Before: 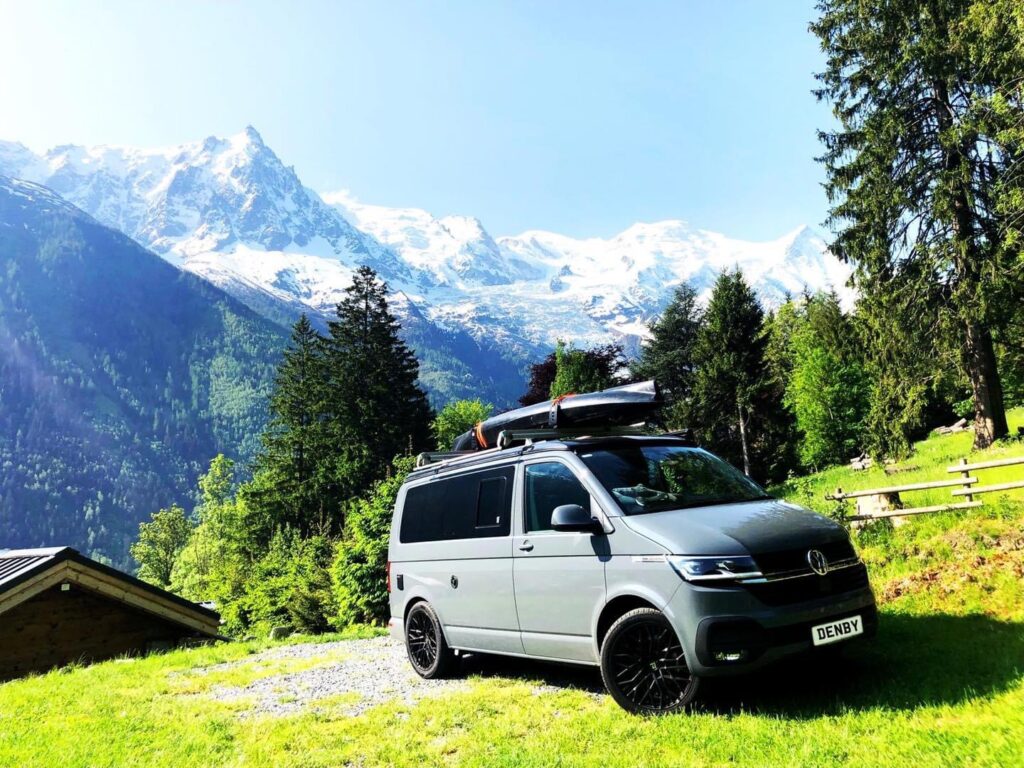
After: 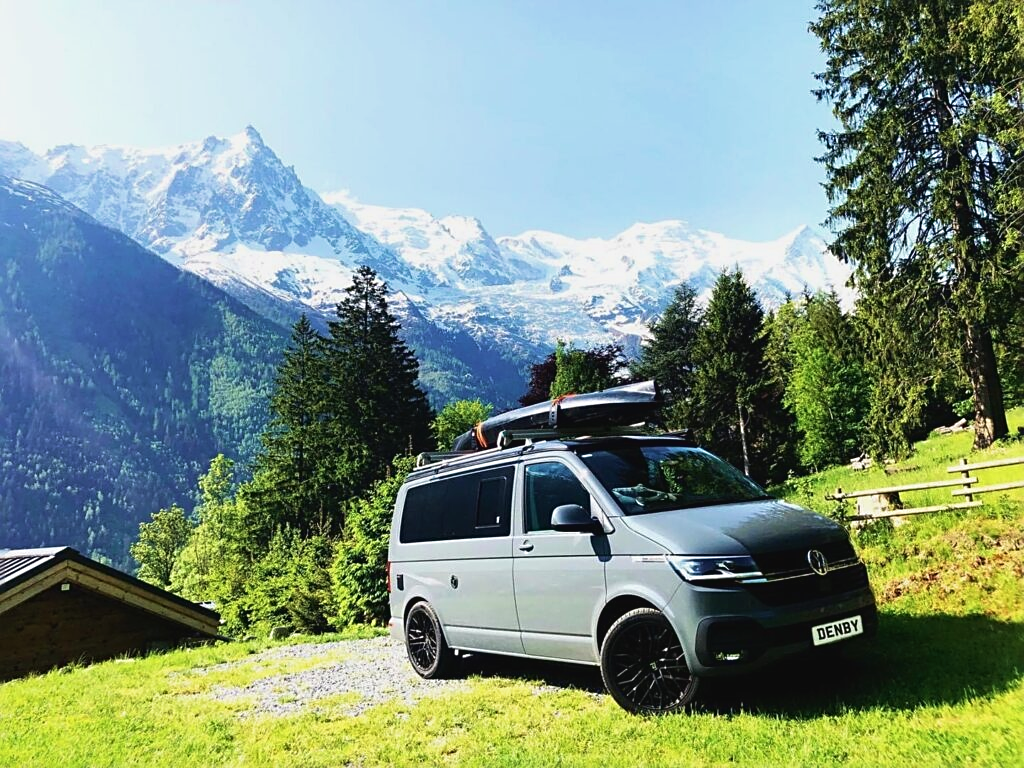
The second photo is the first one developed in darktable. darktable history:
sharpen: on, module defaults
exposure: compensate highlight preservation false
contrast brightness saturation: contrast -0.08, brightness -0.04, saturation -0.11
velvia: on, module defaults
